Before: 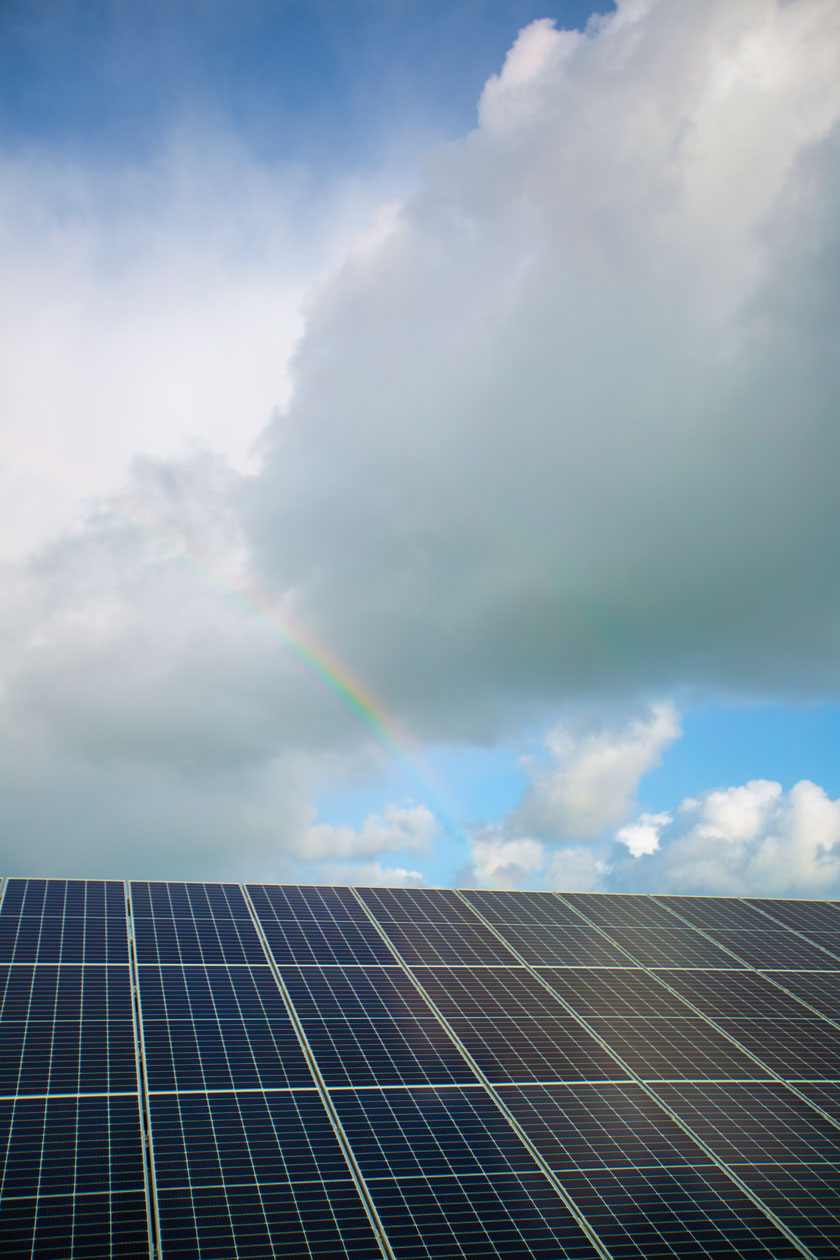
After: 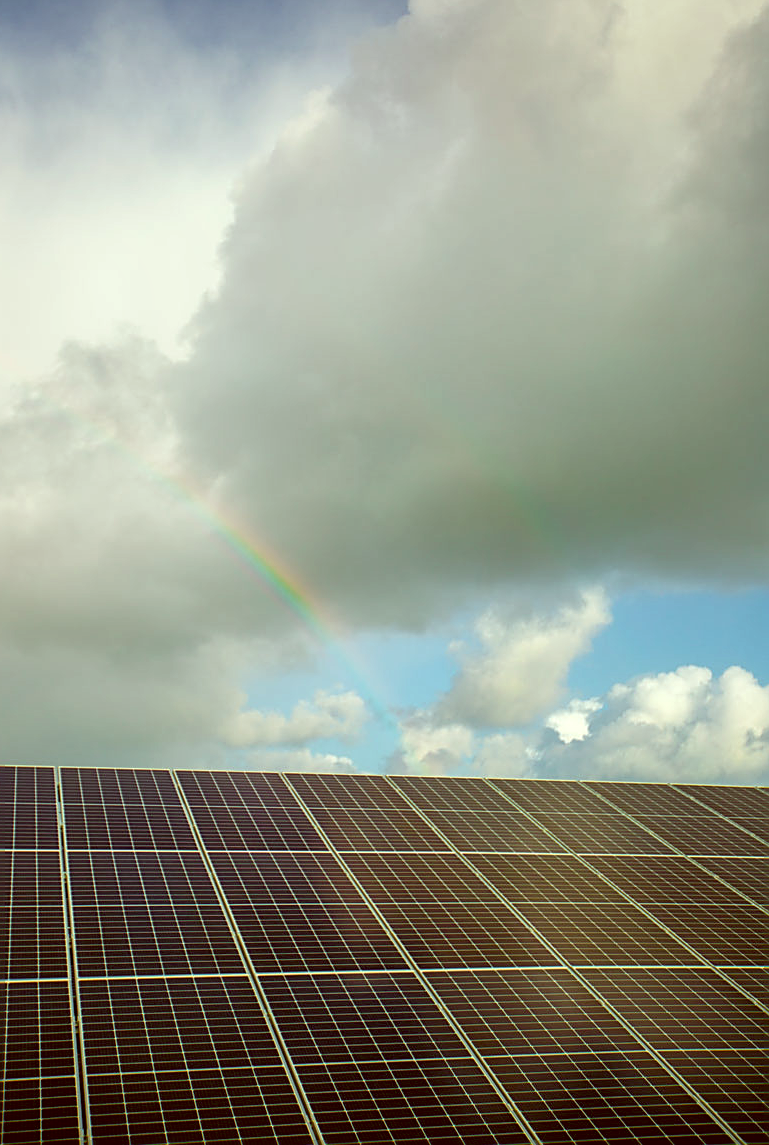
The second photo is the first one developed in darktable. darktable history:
crop and rotate: left 8.363%, top 9.093%
color correction: highlights a* -5.96, highlights b* 9.52, shadows a* 10.74, shadows b* 23.71
sharpen: amount 0.6
local contrast: detail 130%
